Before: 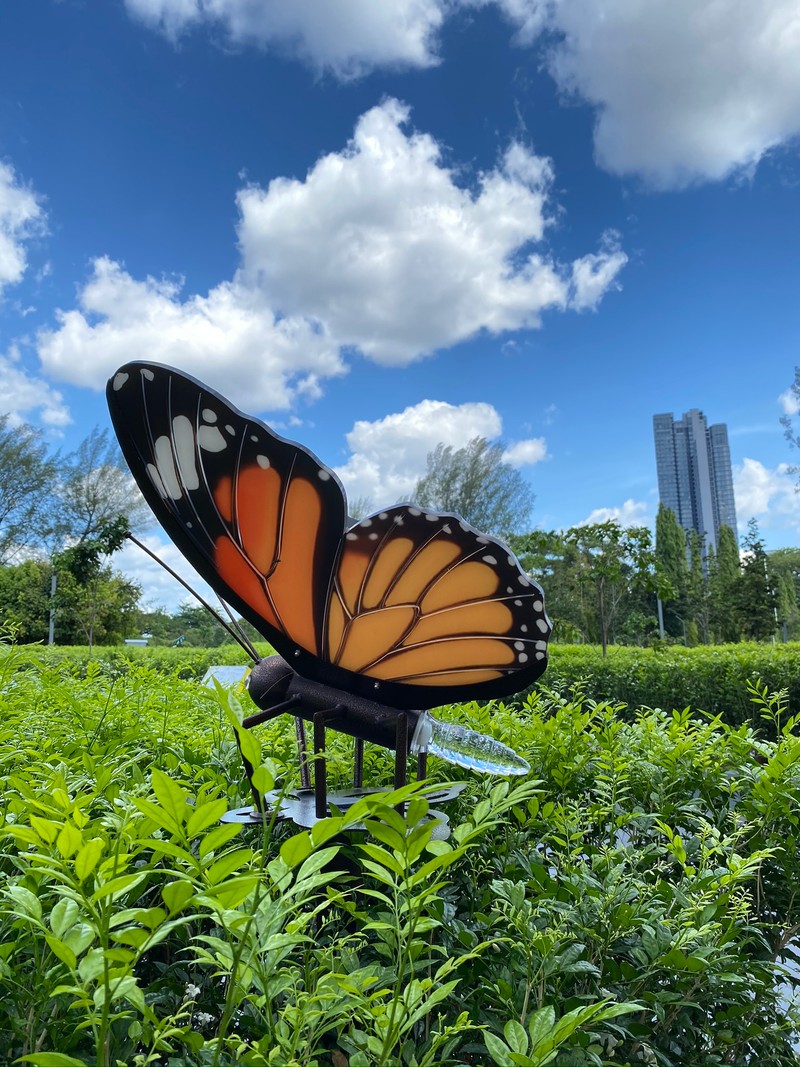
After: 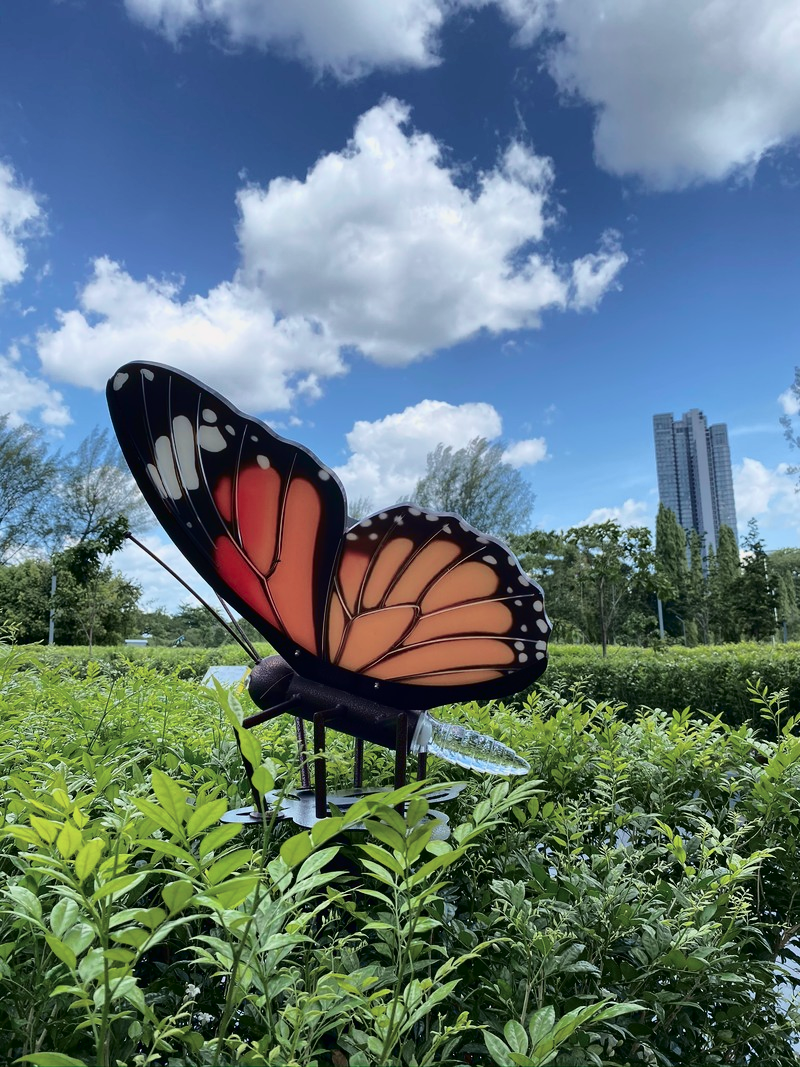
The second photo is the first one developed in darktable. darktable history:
tone curve: curves: ch0 [(0, 0) (0.139, 0.081) (0.304, 0.259) (0.502, 0.505) (0.683, 0.676) (0.761, 0.773) (0.858, 0.858) (0.987, 0.945)]; ch1 [(0, 0) (0.172, 0.123) (0.304, 0.288) (0.414, 0.44) (0.472, 0.473) (0.502, 0.508) (0.54, 0.543) (0.583, 0.601) (0.638, 0.654) (0.741, 0.783) (1, 1)]; ch2 [(0, 0) (0.411, 0.424) (0.485, 0.476) (0.502, 0.502) (0.557, 0.54) (0.631, 0.576) (1, 1)], color space Lab, independent channels, preserve colors none
